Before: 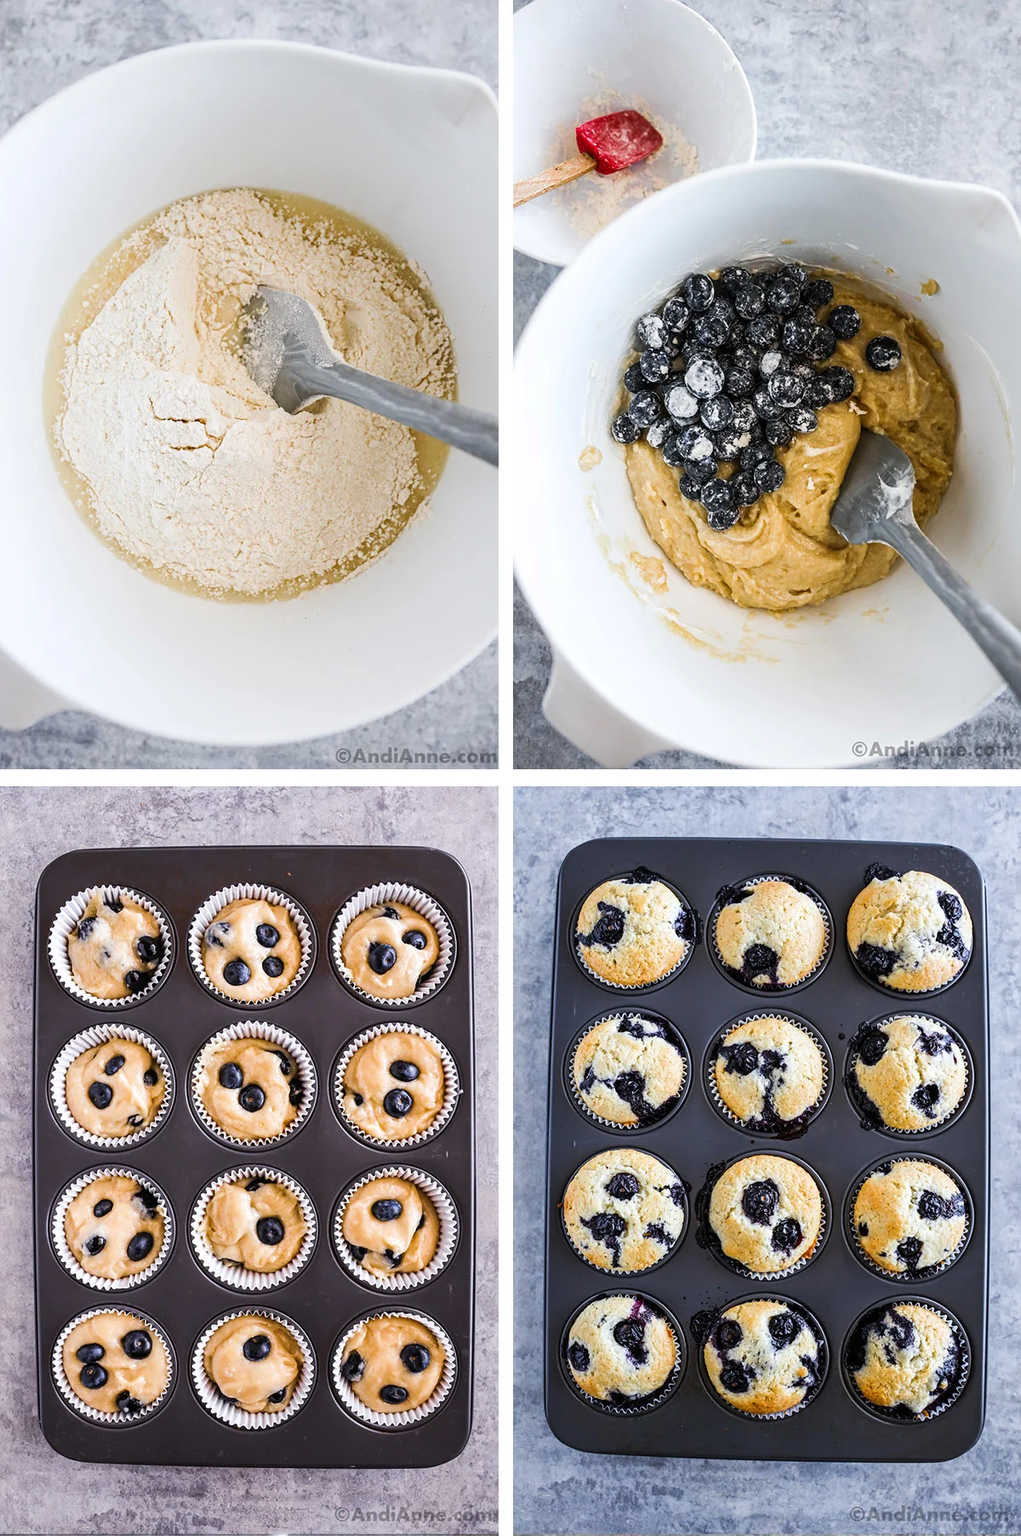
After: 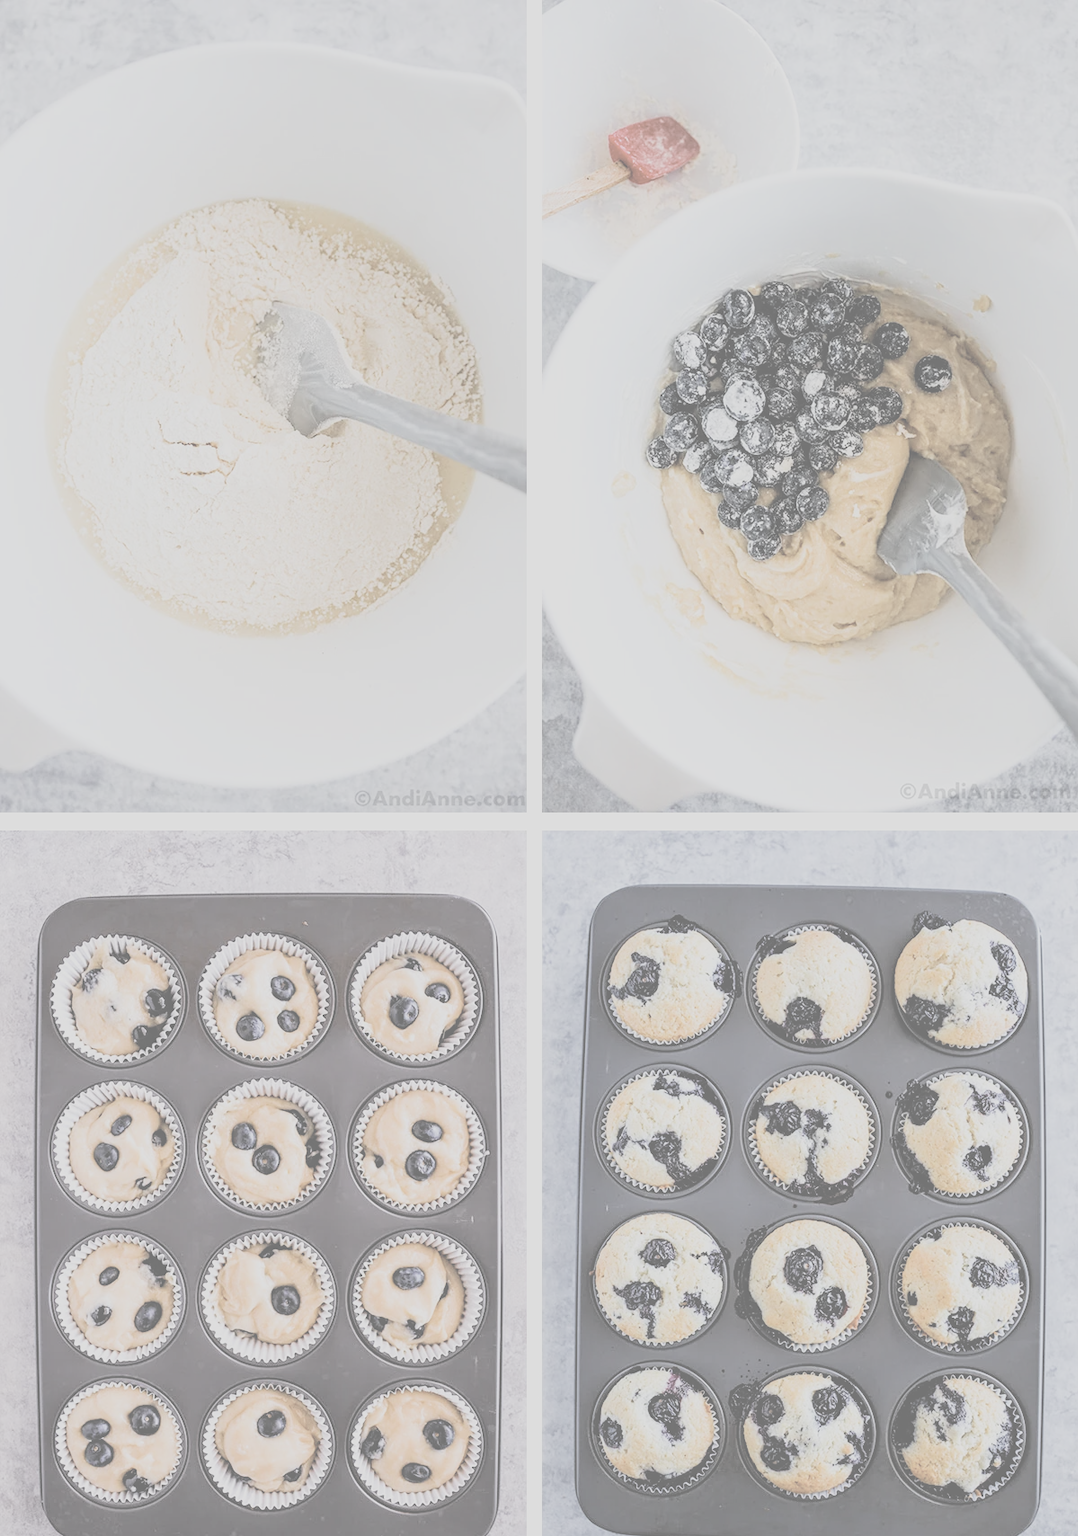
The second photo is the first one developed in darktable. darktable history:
velvia: on, module defaults
crop and rotate: top 0.008%, bottom 5.273%
contrast brightness saturation: contrast -0.334, brightness 0.747, saturation -0.795
filmic rgb: black relative exposure -8.38 EV, white relative exposure 4.66 EV, hardness 3.8
